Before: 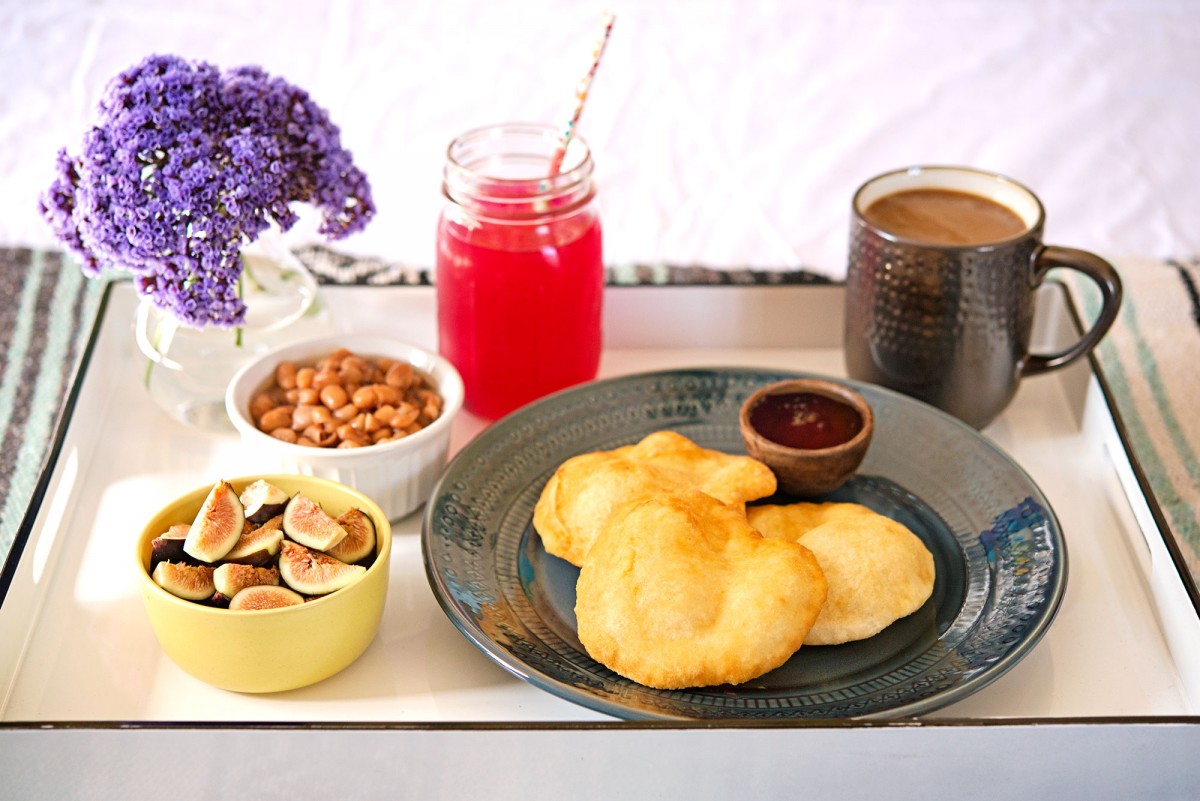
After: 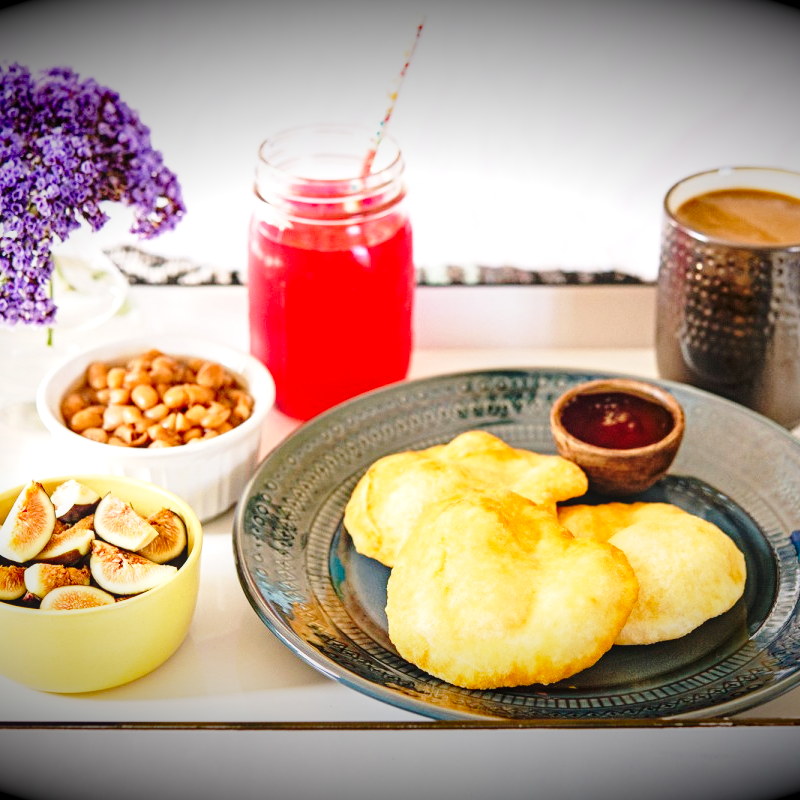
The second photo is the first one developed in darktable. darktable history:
crop and rotate: left 15.754%, right 17.579%
local contrast: on, module defaults
vignetting: fall-off start 98.29%, fall-off radius 100%, brightness -1, saturation 0.5, width/height ratio 1.428
base curve: curves: ch0 [(0, 0) (0.028, 0.03) (0.121, 0.232) (0.46, 0.748) (0.859, 0.968) (1, 1)], preserve colors none
